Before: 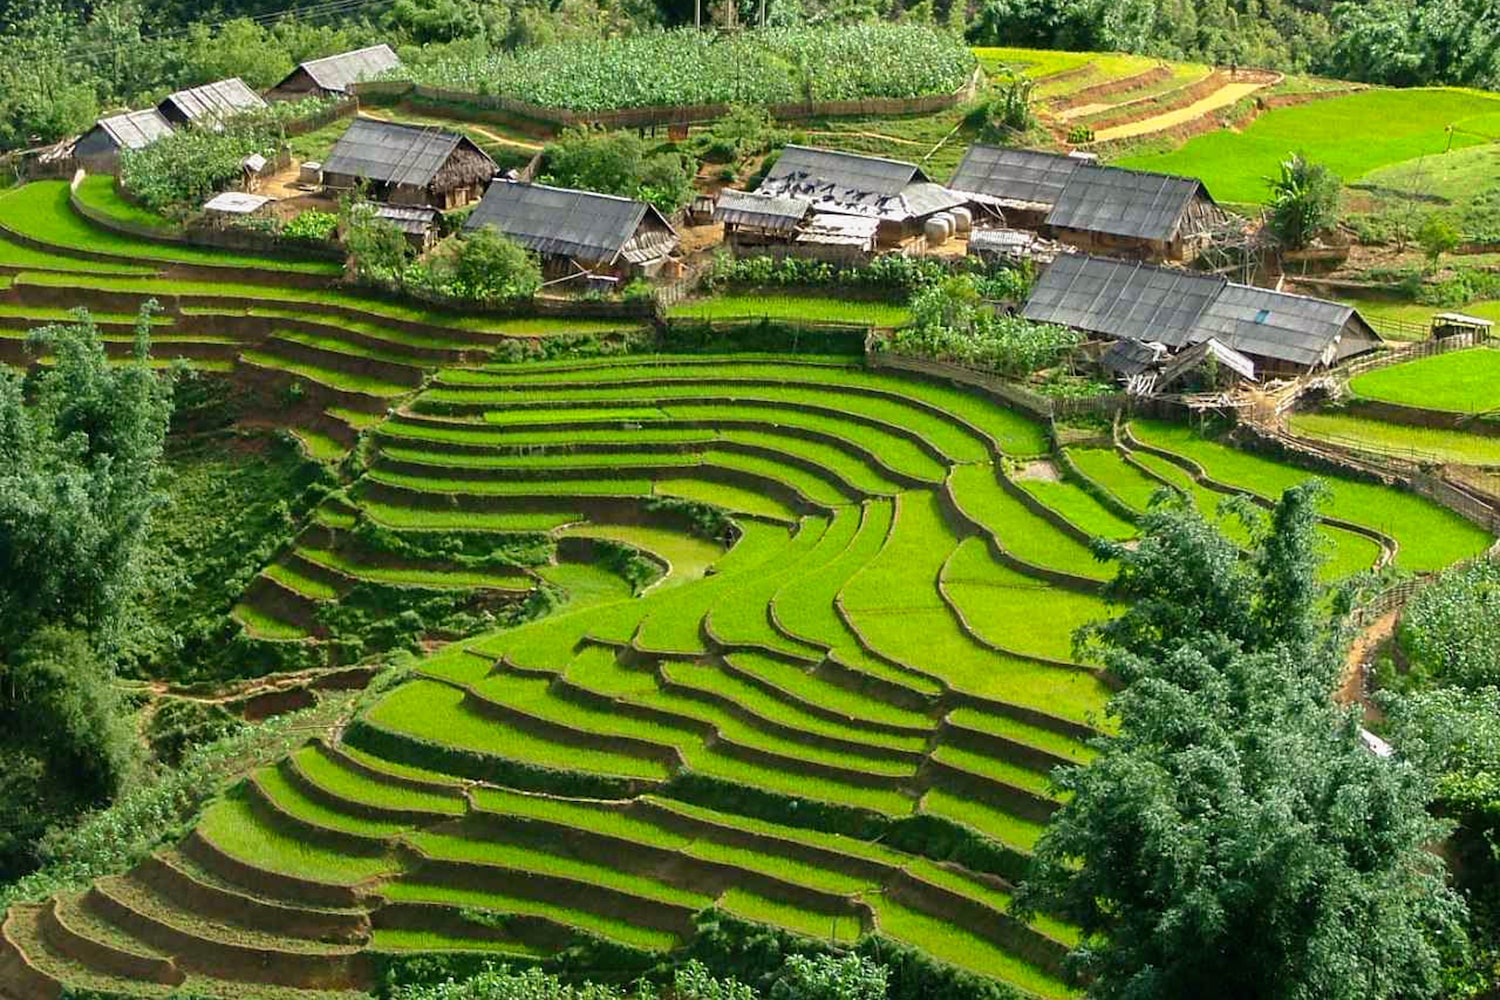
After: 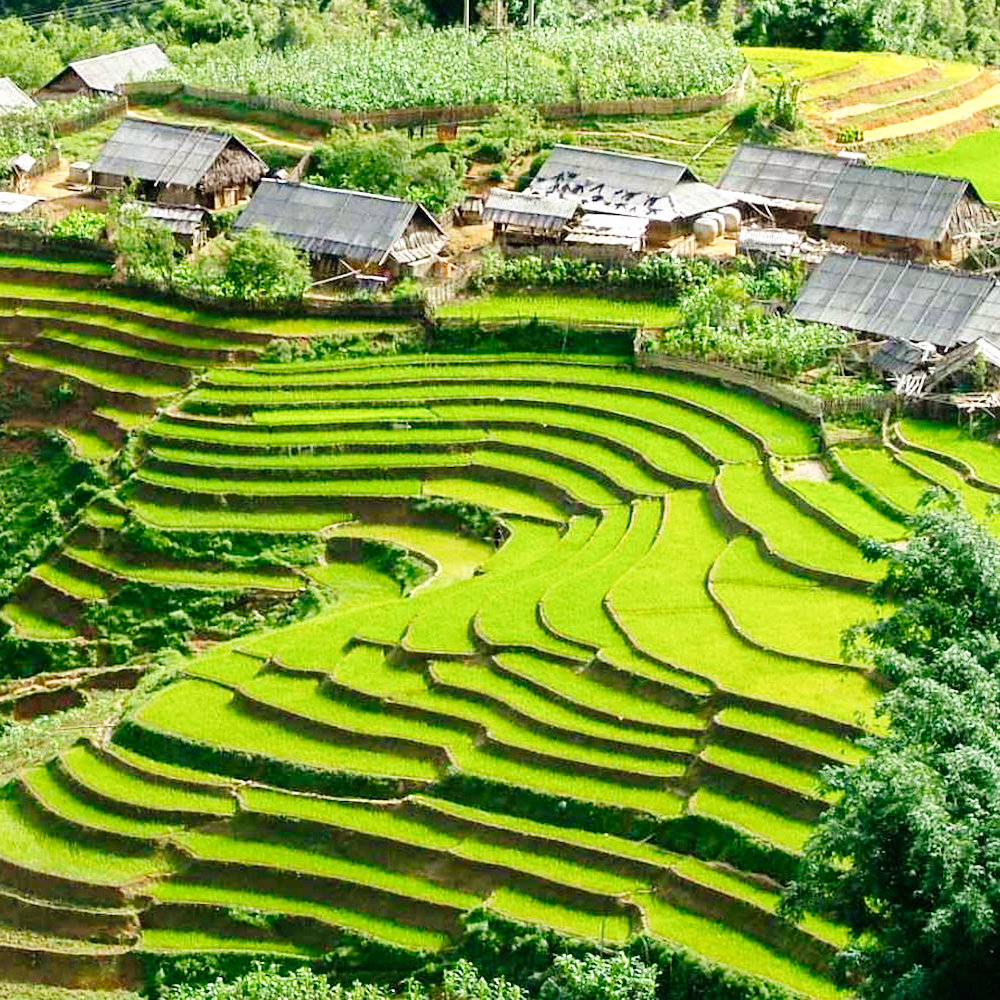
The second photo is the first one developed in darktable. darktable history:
crop and rotate: left 15.446%, right 17.836%
exposure: compensate highlight preservation false
base curve: curves: ch0 [(0, 0) (0.008, 0.007) (0.022, 0.029) (0.048, 0.089) (0.092, 0.197) (0.191, 0.399) (0.275, 0.534) (0.357, 0.65) (0.477, 0.78) (0.542, 0.833) (0.799, 0.973) (1, 1)], preserve colors none
